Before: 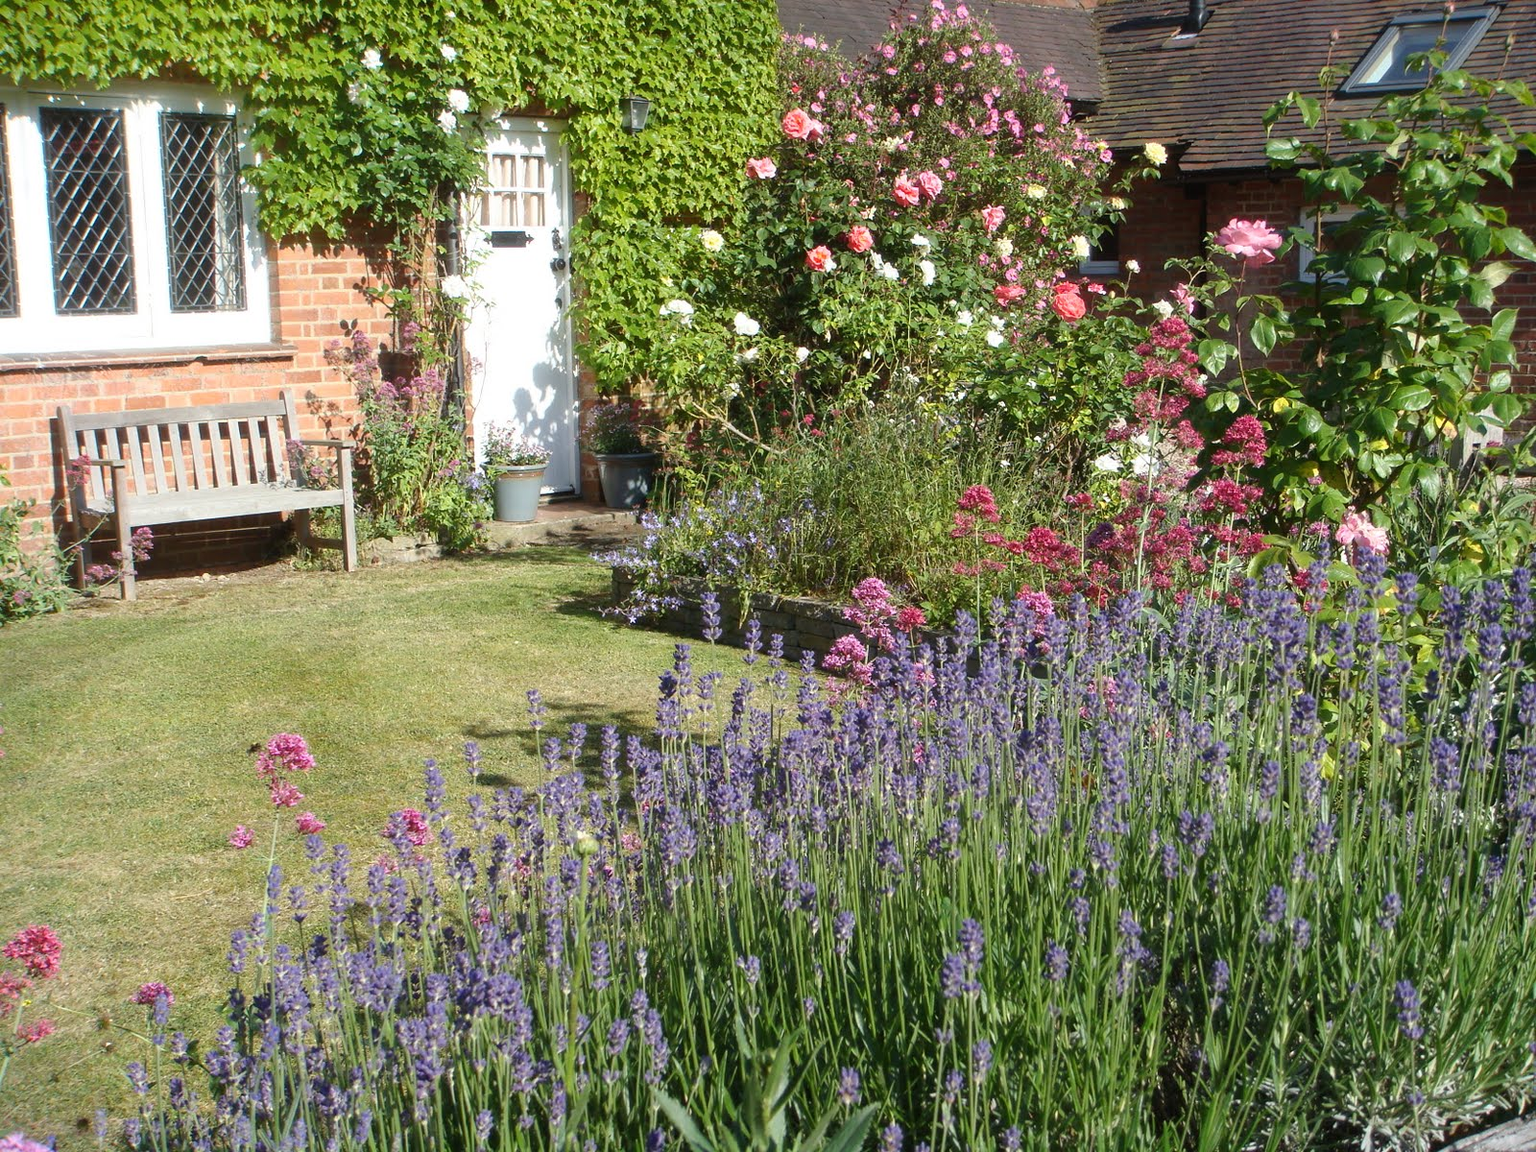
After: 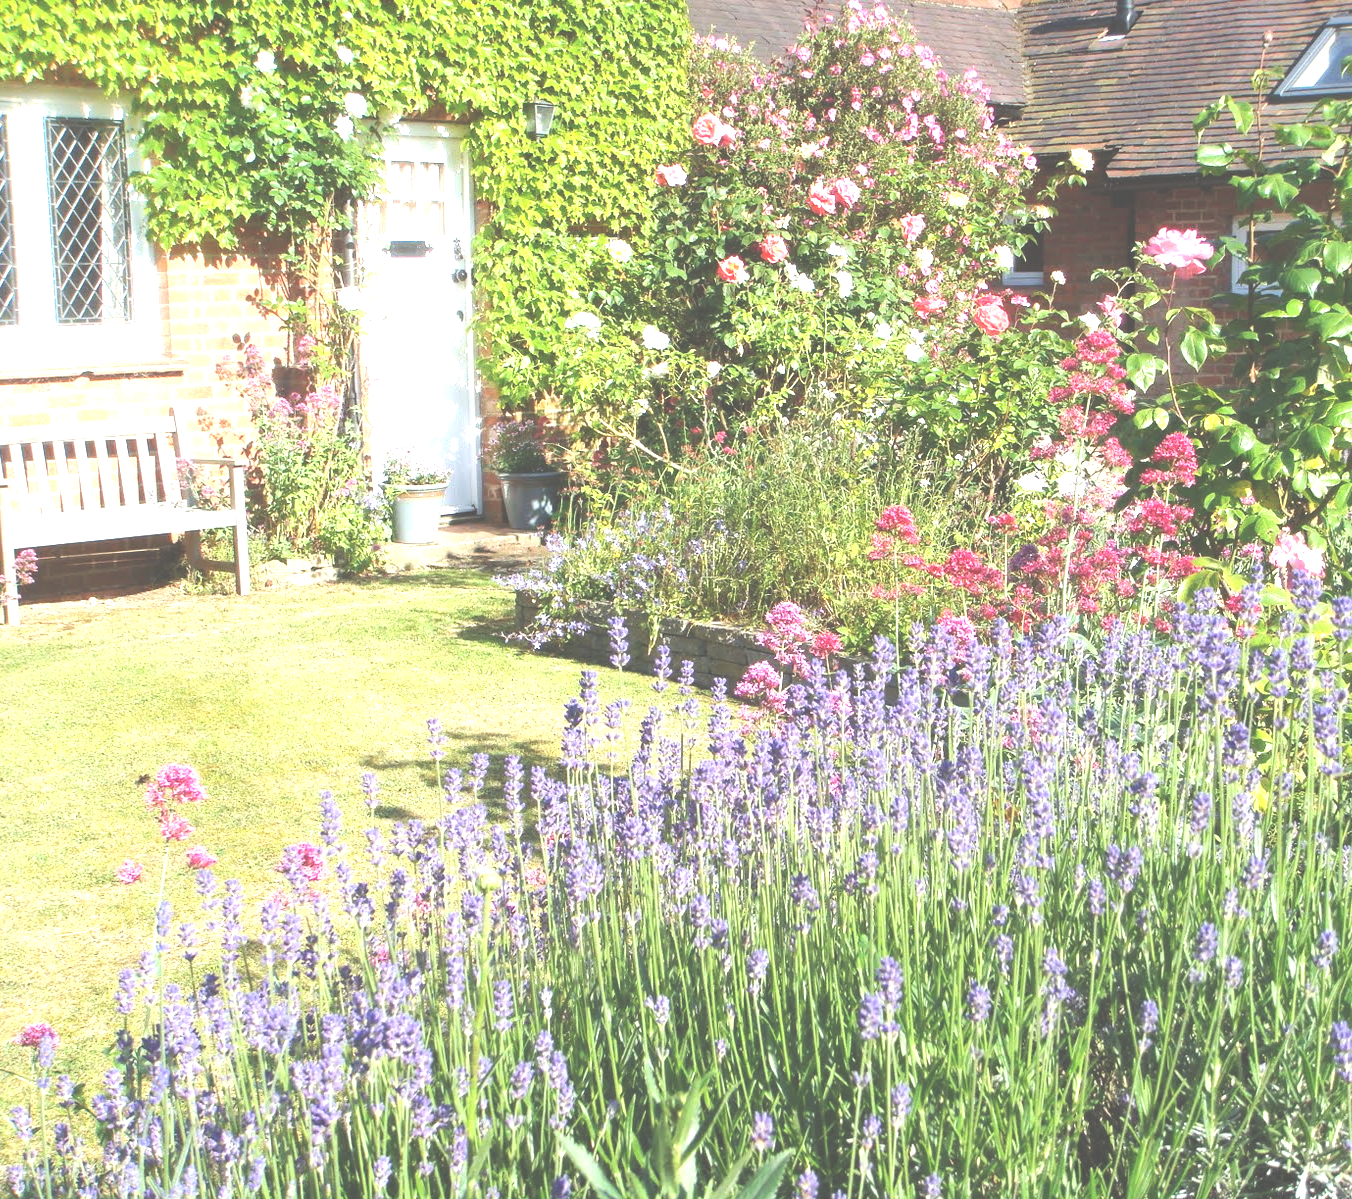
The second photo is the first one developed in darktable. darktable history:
exposure: black level correction -0.023, exposure 1.396 EV, compensate exposure bias true, compensate highlight preservation false
crop: left 7.674%, right 7.817%
contrast brightness saturation: contrast 0.054, brightness 0.061, saturation 0.009
